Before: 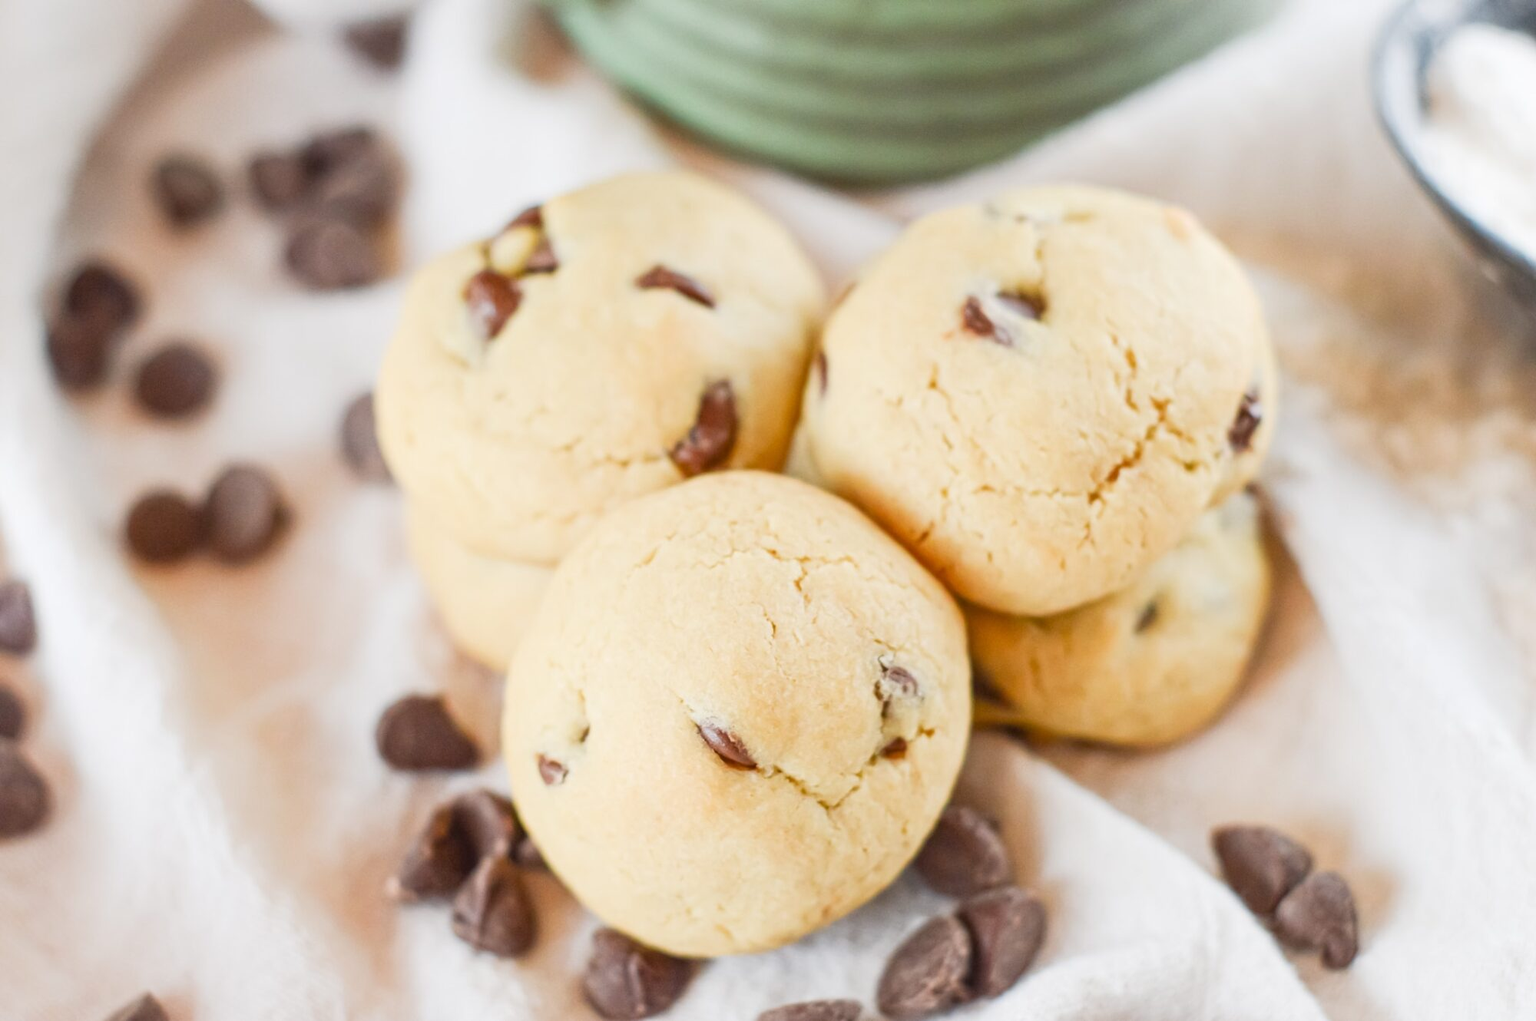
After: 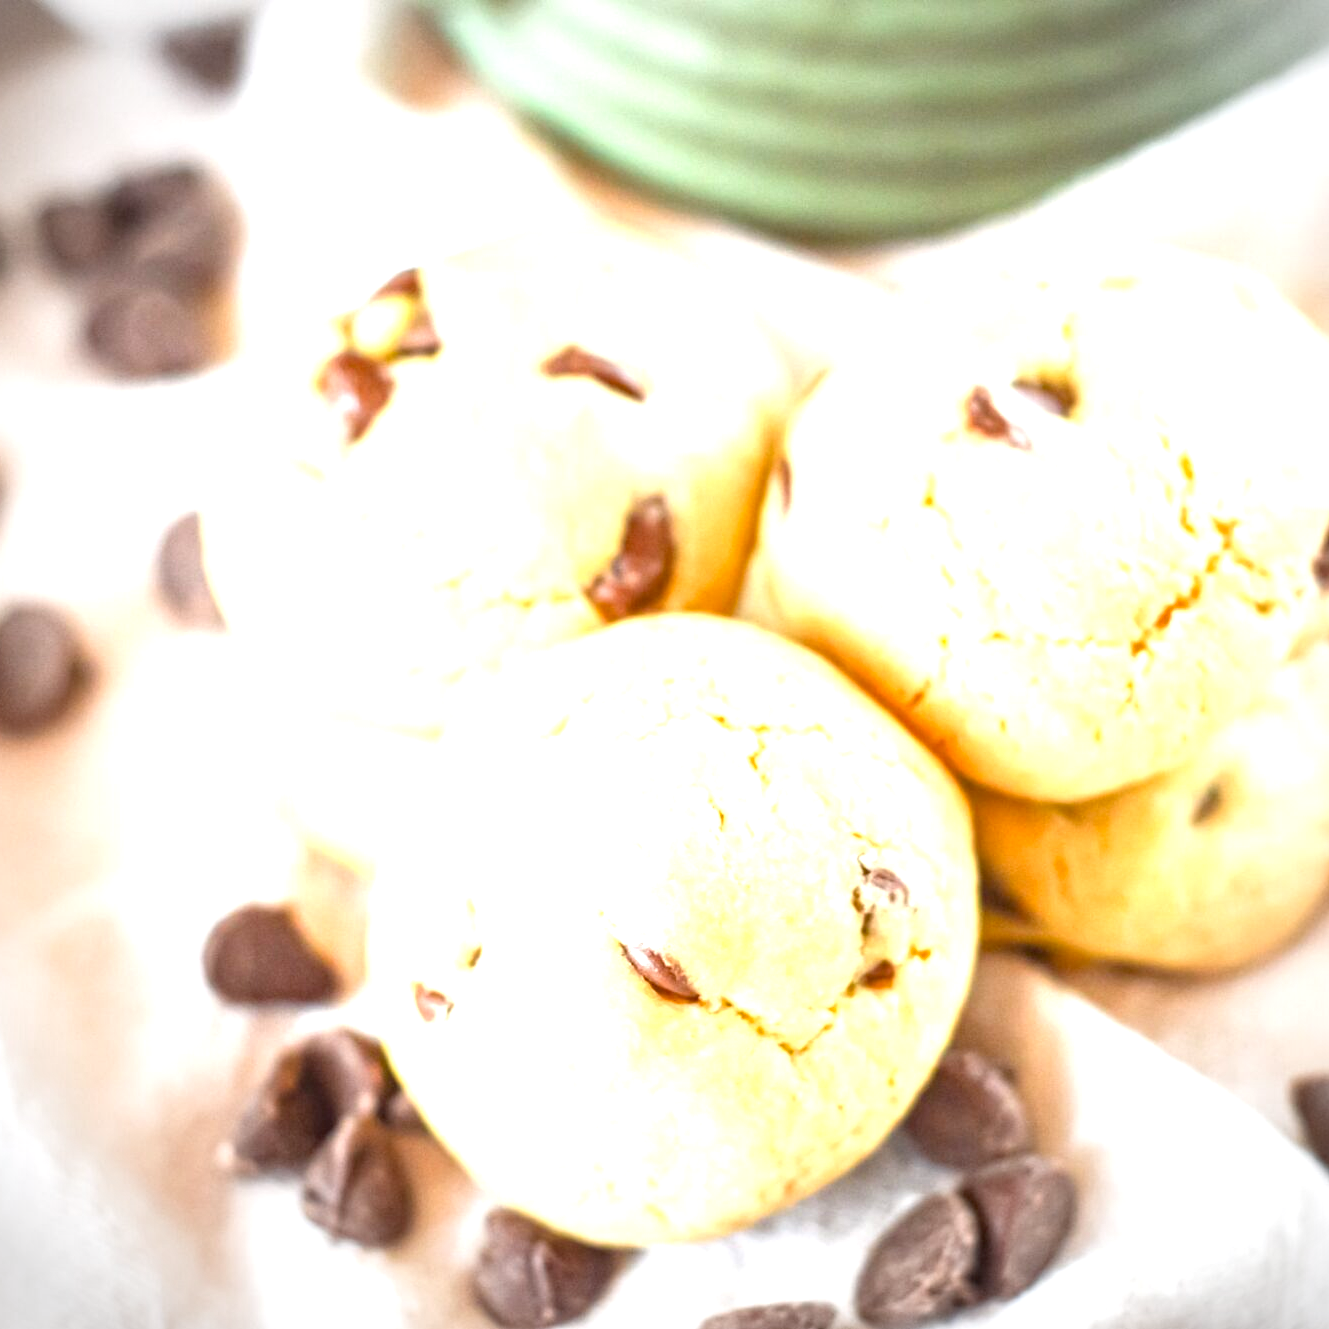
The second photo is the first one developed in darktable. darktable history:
haze removal: adaptive false
vignetting: fall-off radius 60.56%, brightness -0.575, center (0.035, -0.087)
exposure: black level correction 0, exposure 1.2 EV, compensate exposure bias true, compensate highlight preservation false
crop and rotate: left 14.313%, right 19.194%
